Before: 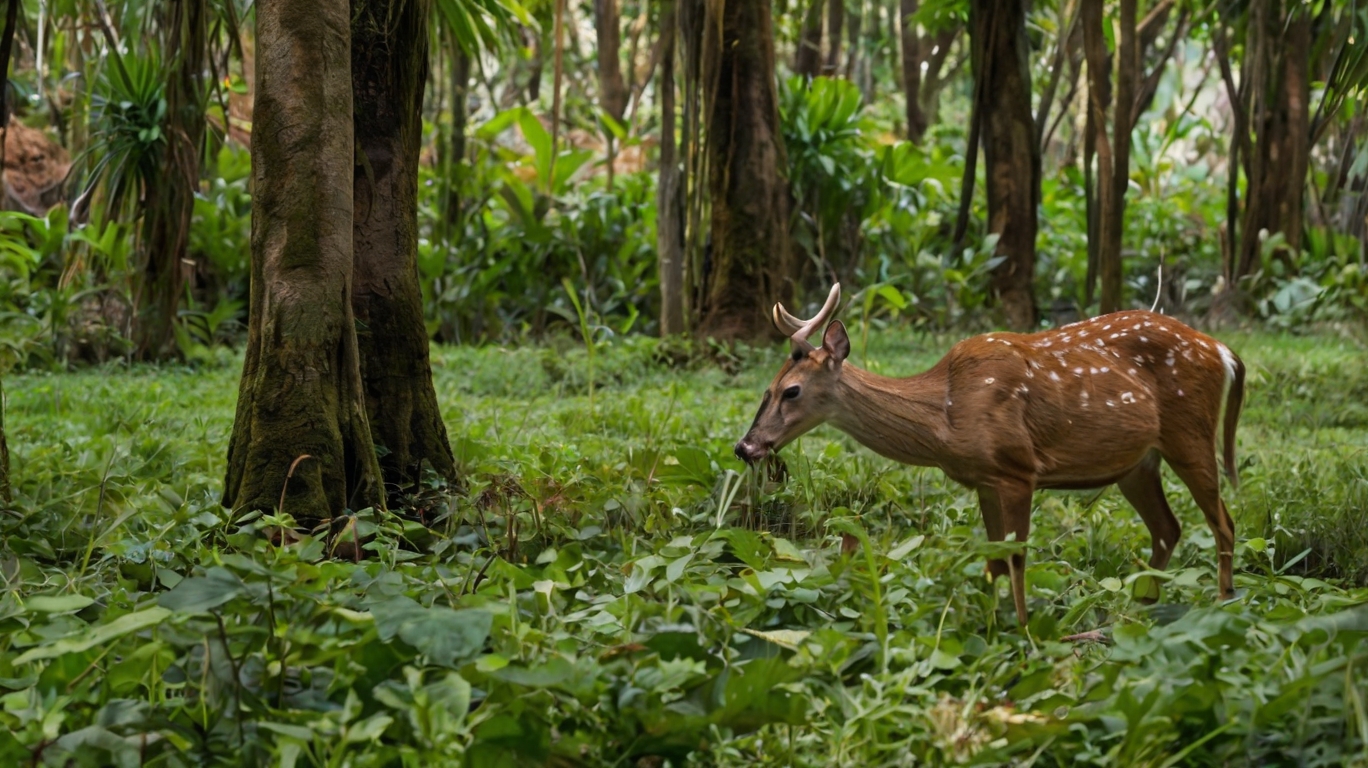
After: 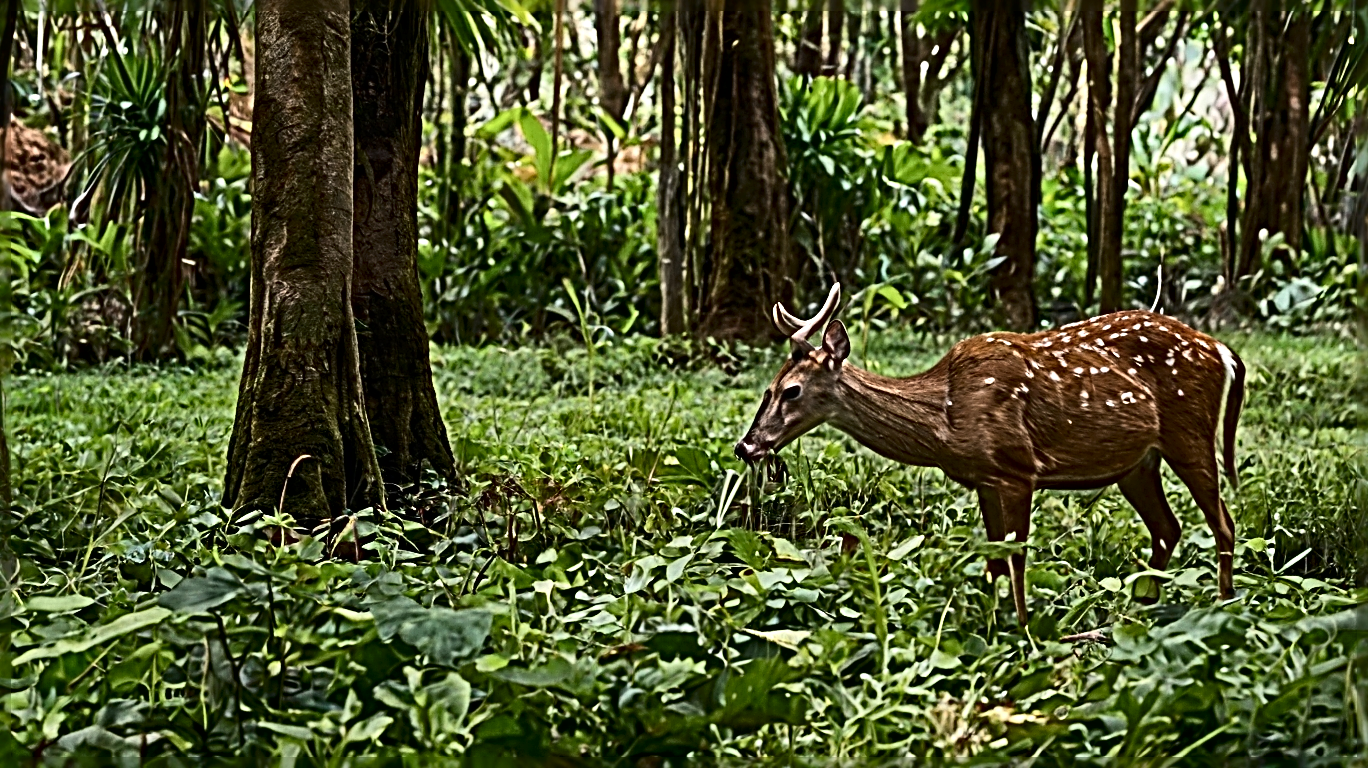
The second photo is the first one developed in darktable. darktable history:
contrast brightness saturation: contrast 0.28
sharpen: radius 4.001, amount 2
